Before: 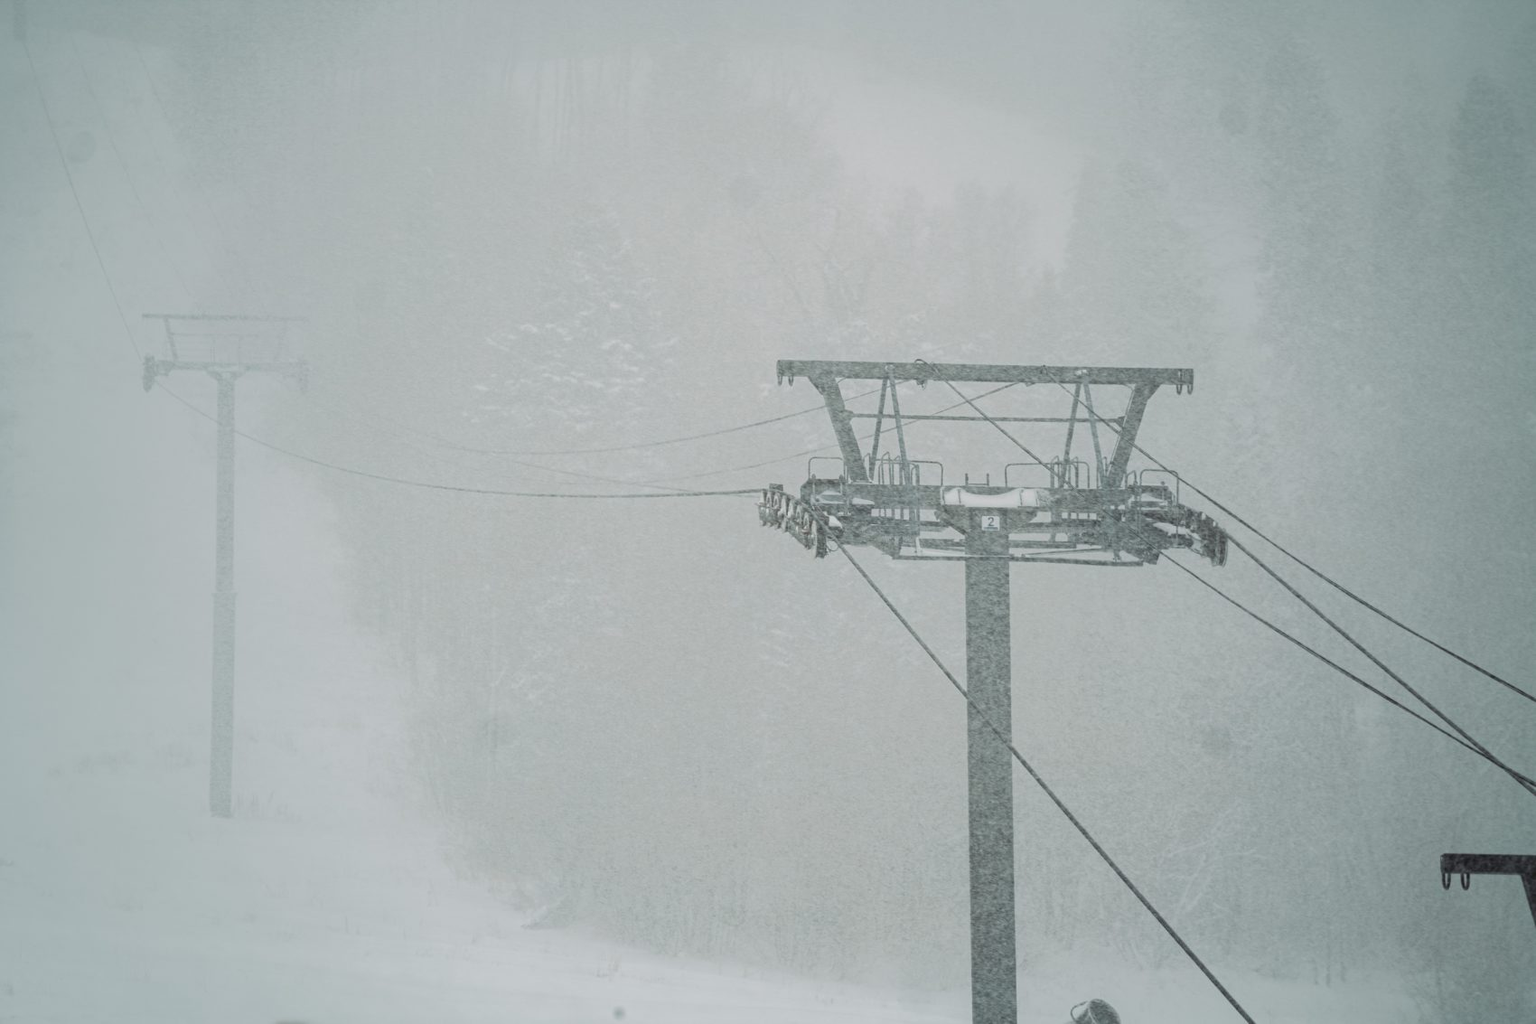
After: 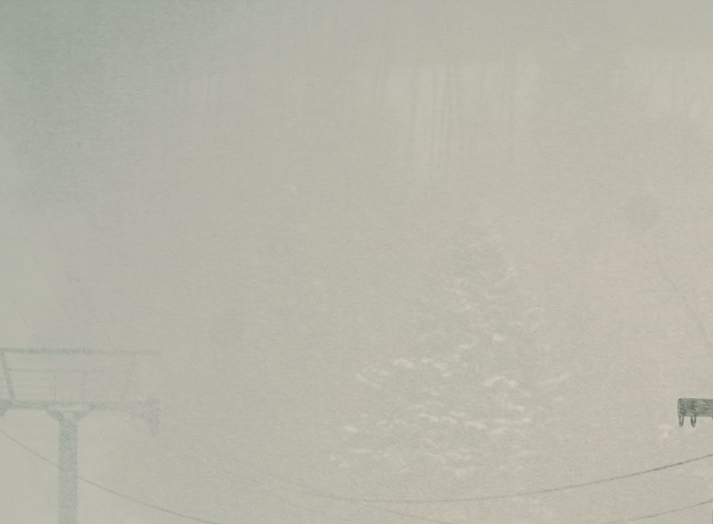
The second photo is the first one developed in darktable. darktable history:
white balance: red 1.045, blue 0.932
crop and rotate: left 10.817%, top 0.062%, right 47.194%, bottom 53.626%
